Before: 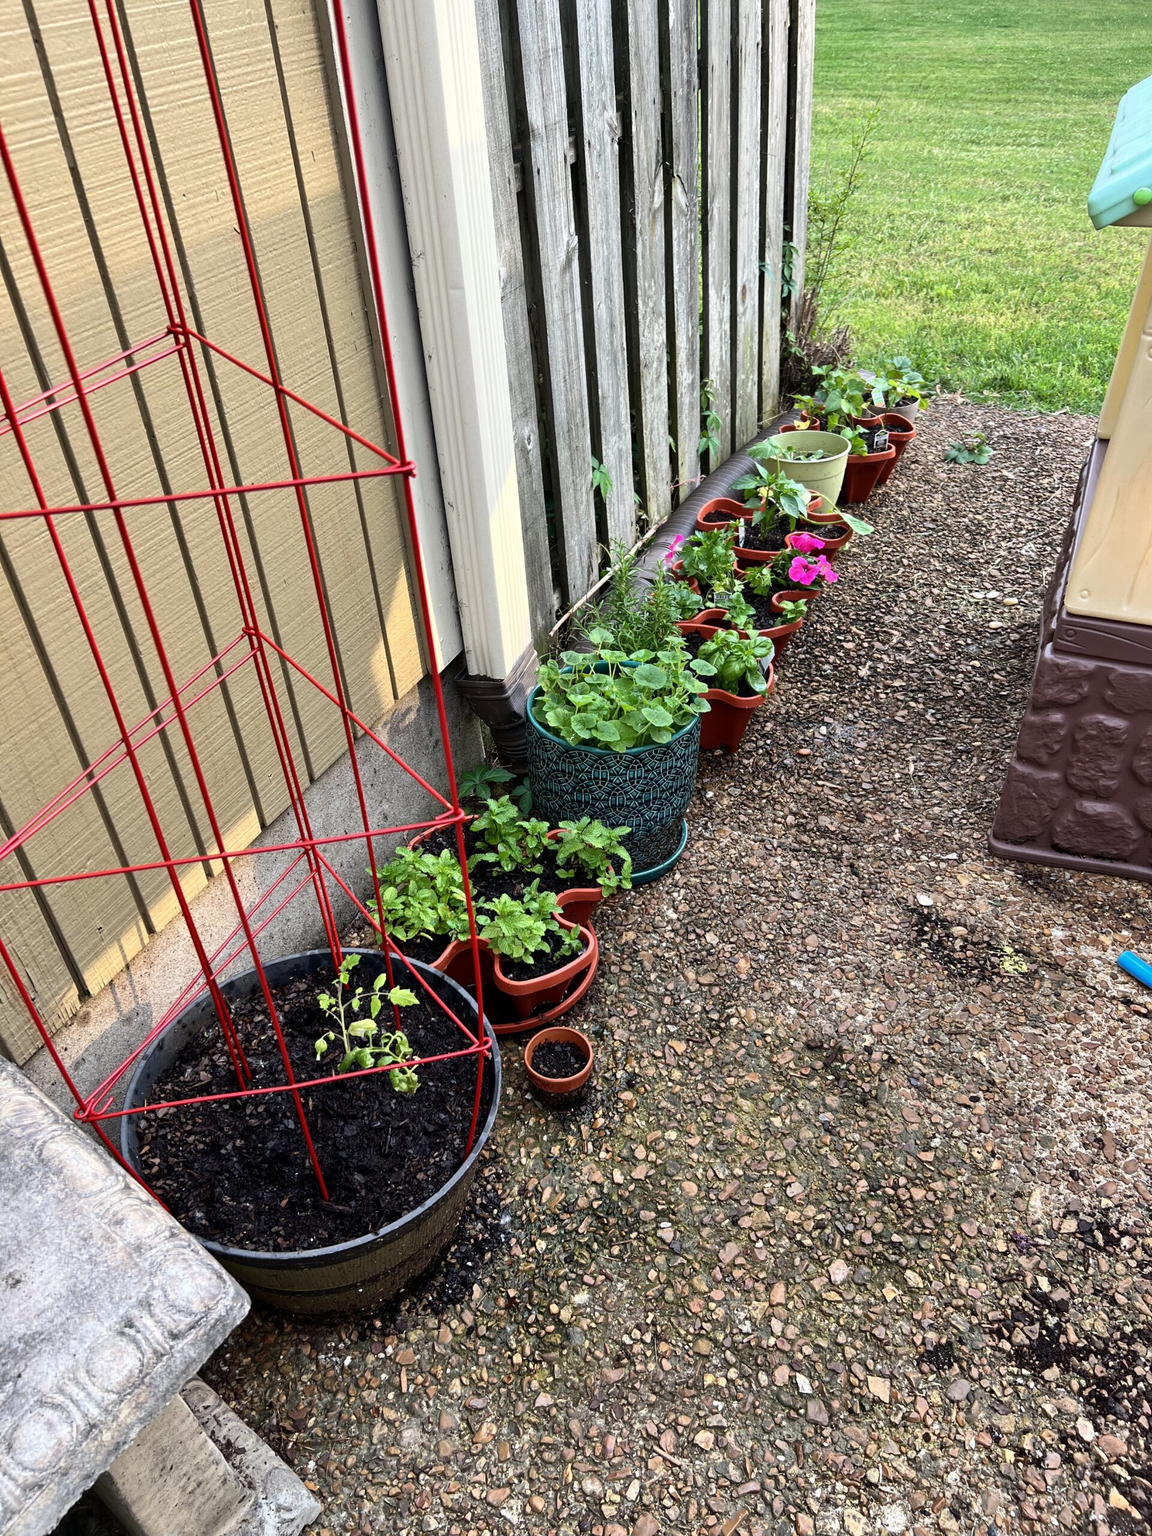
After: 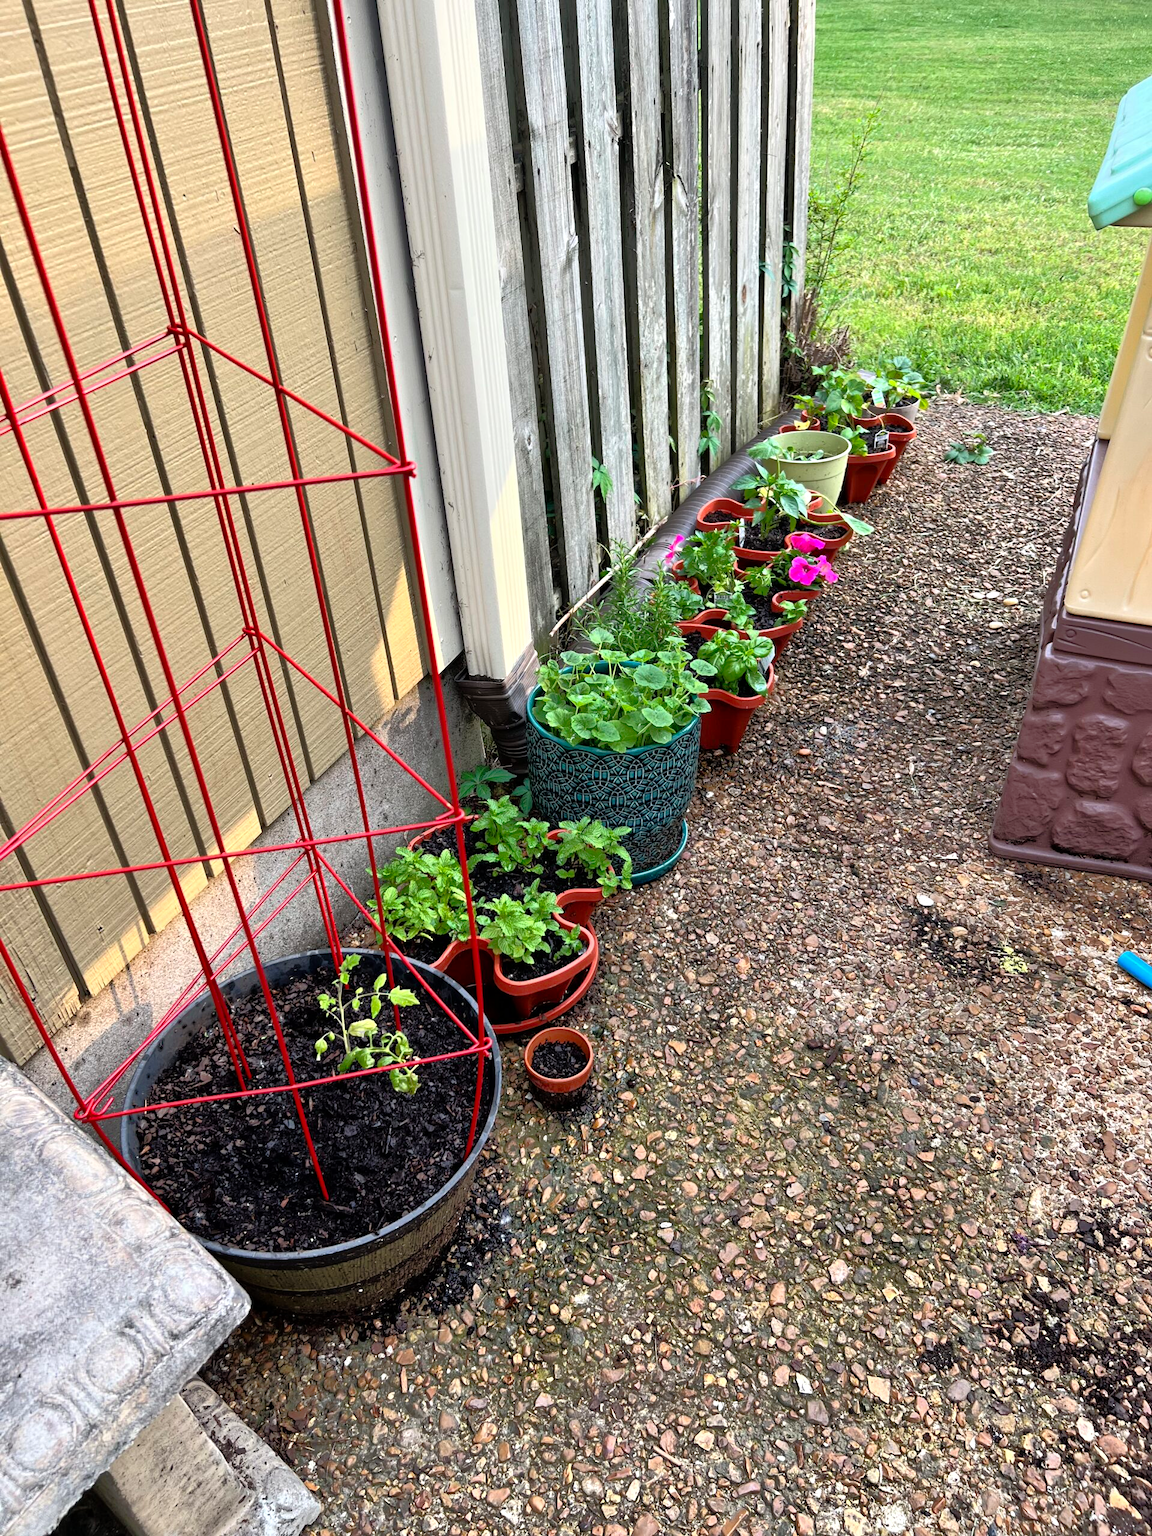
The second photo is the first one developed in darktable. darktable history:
tone equalizer: -8 EV -0.516 EV, -7 EV -0.326 EV, -6 EV -0.115 EV, -5 EV 0.423 EV, -4 EV 0.957 EV, -3 EV 0.783 EV, -2 EV -0.007 EV, -1 EV 0.142 EV, +0 EV -0.011 EV
